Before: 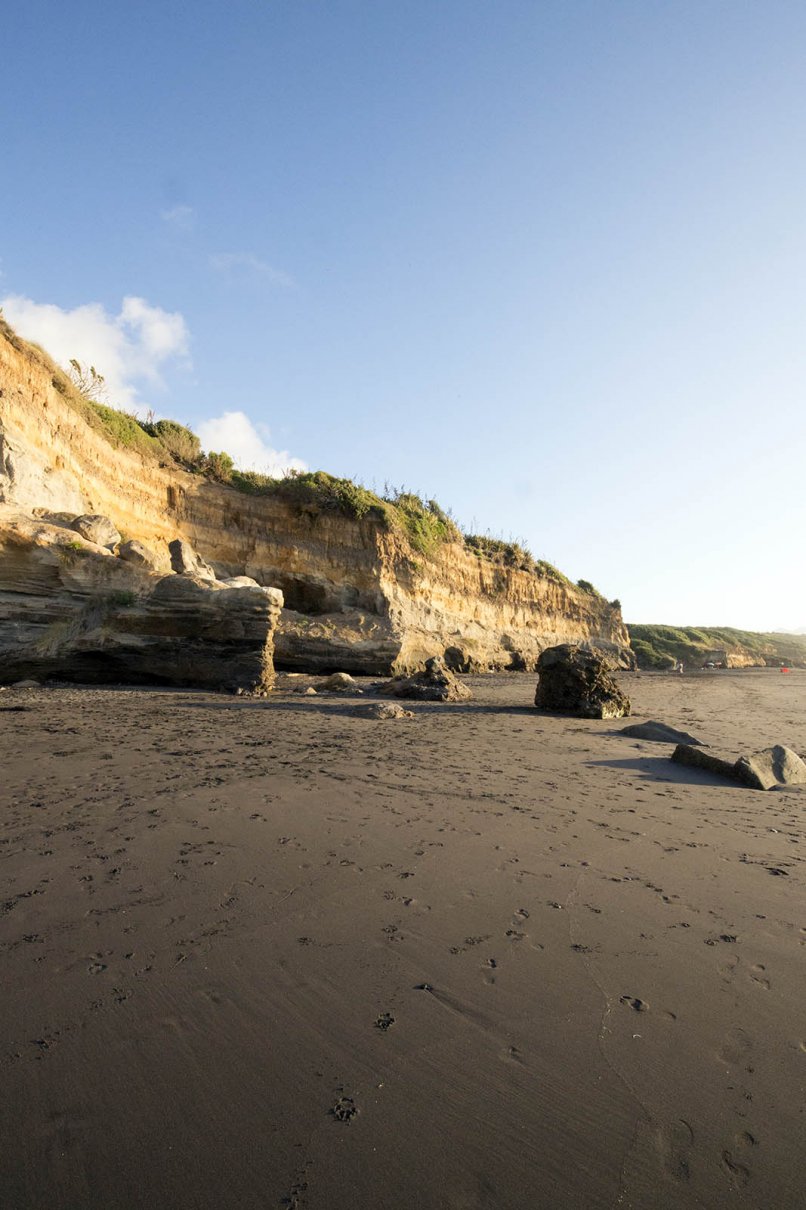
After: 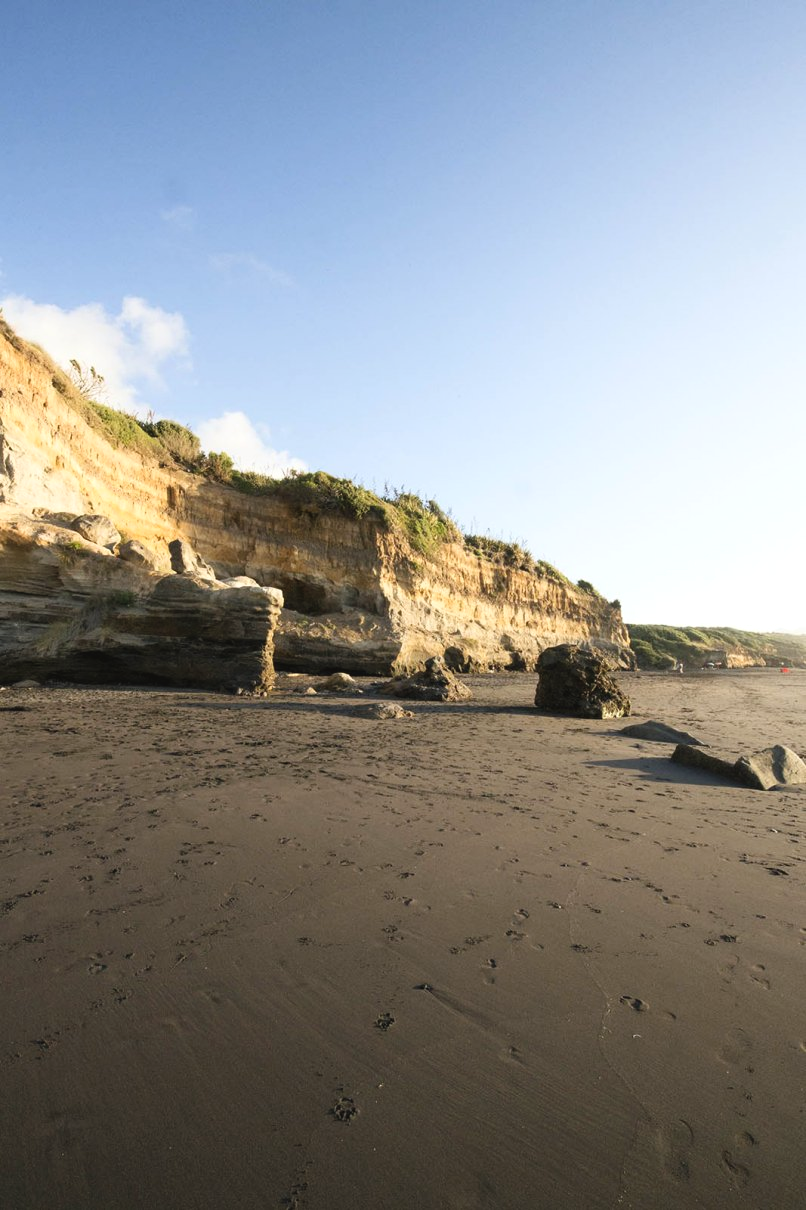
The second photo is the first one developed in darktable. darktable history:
exposure: black level correction -0.004, exposure 0.058 EV, compensate exposure bias true, compensate highlight preservation false
color balance rgb: shadows lift › chroma 3.781%, shadows lift › hue 89.67°, perceptual saturation grading › global saturation 0.434%
shadows and highlights: shadows -0.494, highlights 40.83
